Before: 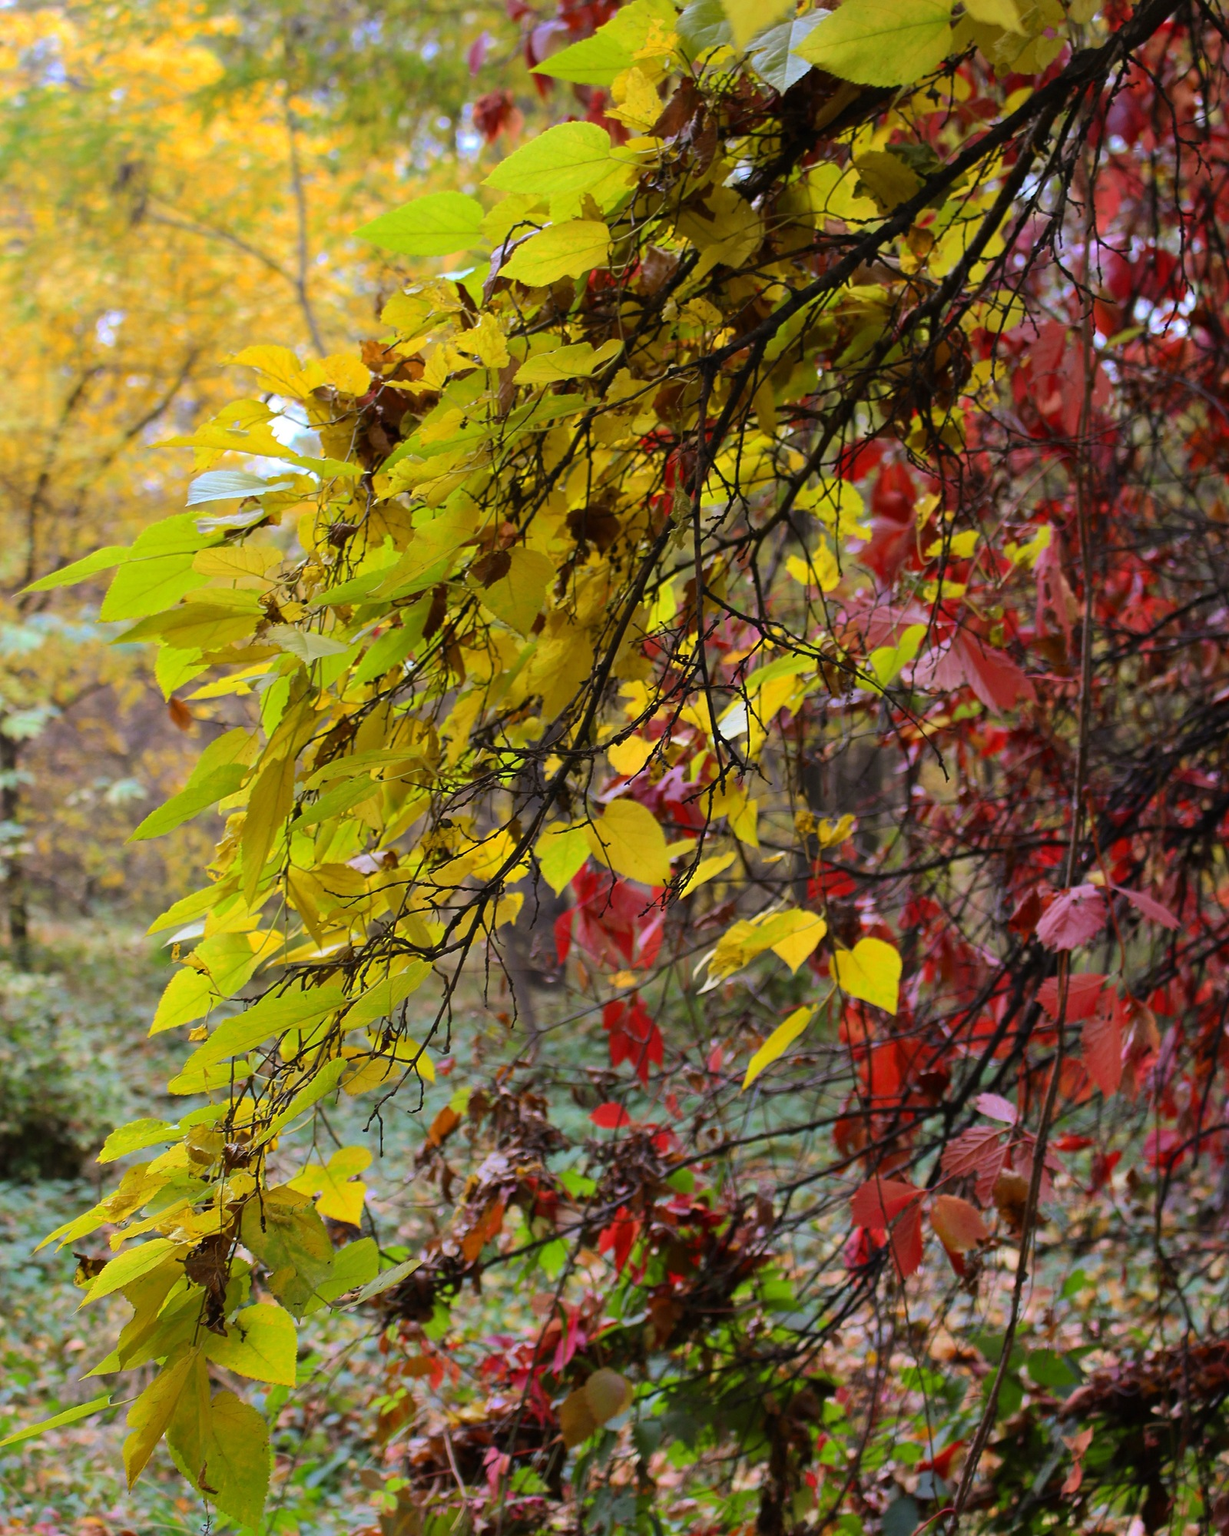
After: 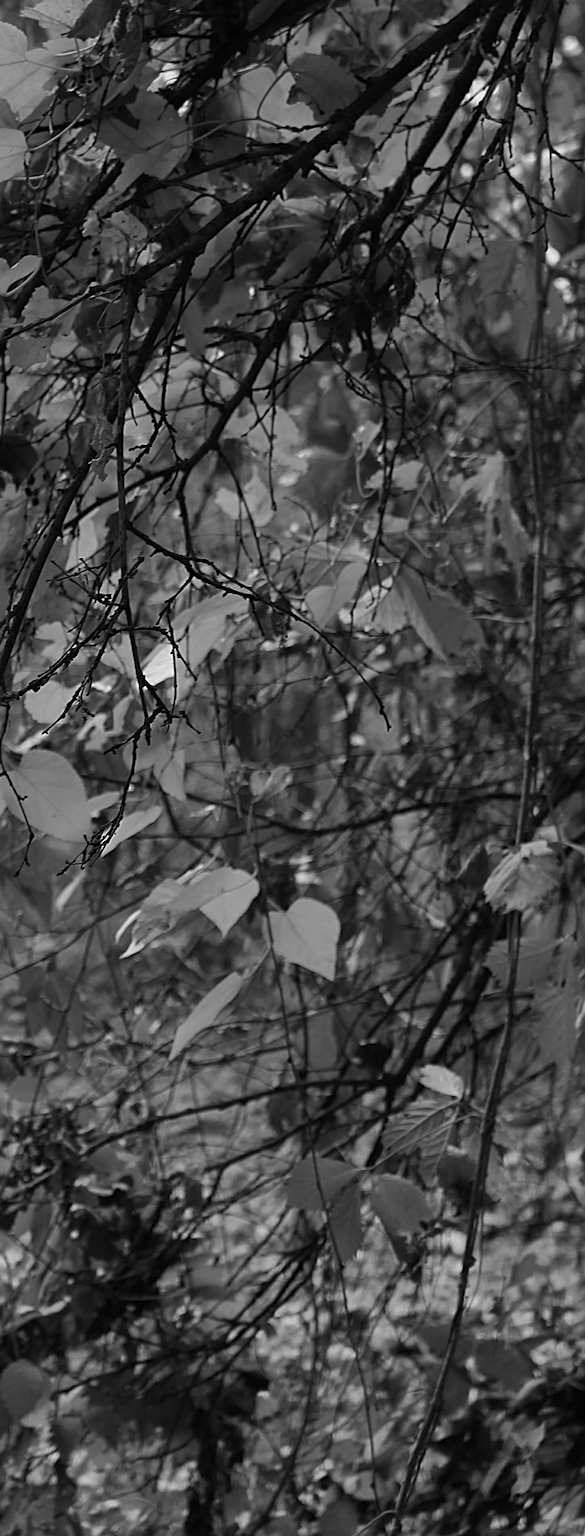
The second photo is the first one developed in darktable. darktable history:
color calibration: output gray [0.246, 0.254, 0.501, 0], gray › normalize channels true, illuminant same as pipeline (D50), adaptation XYZ, x 0.346, y 0.359, gamut compression 0
sharpen: on, module defaults
crop: left 47.628%, top 6.643%, right 7.874%
